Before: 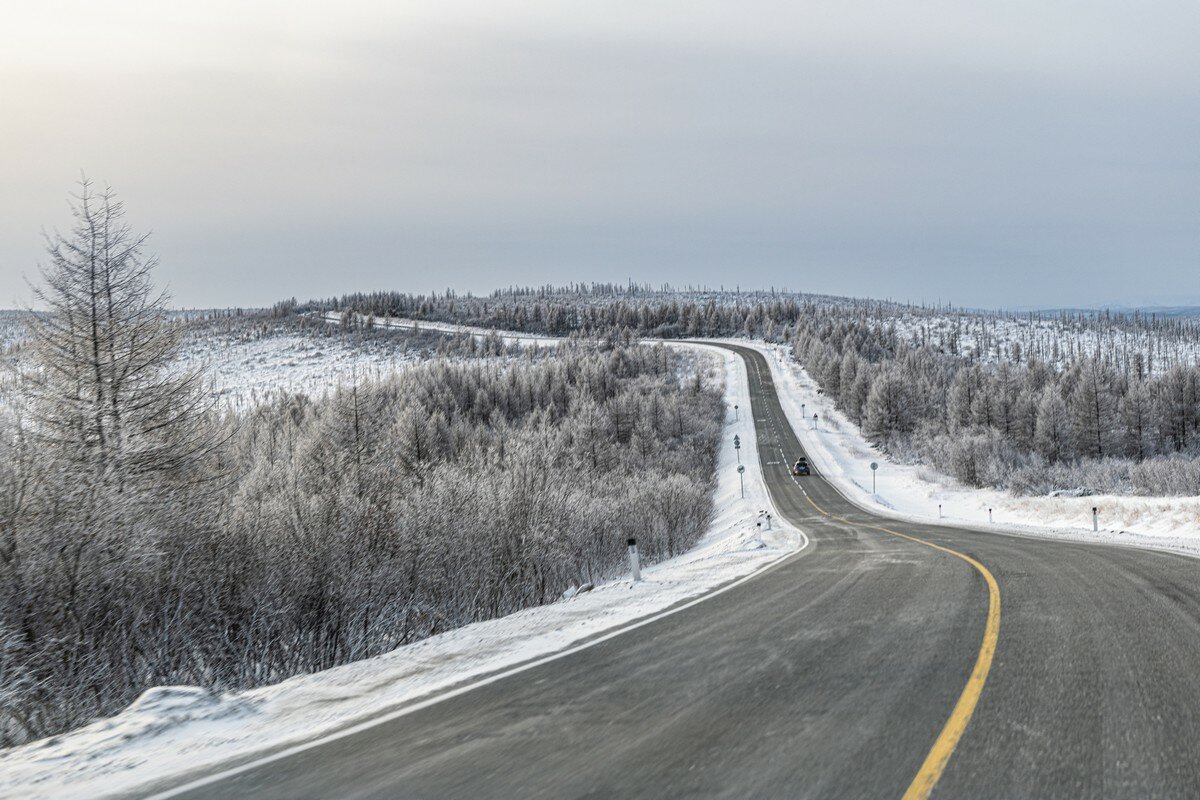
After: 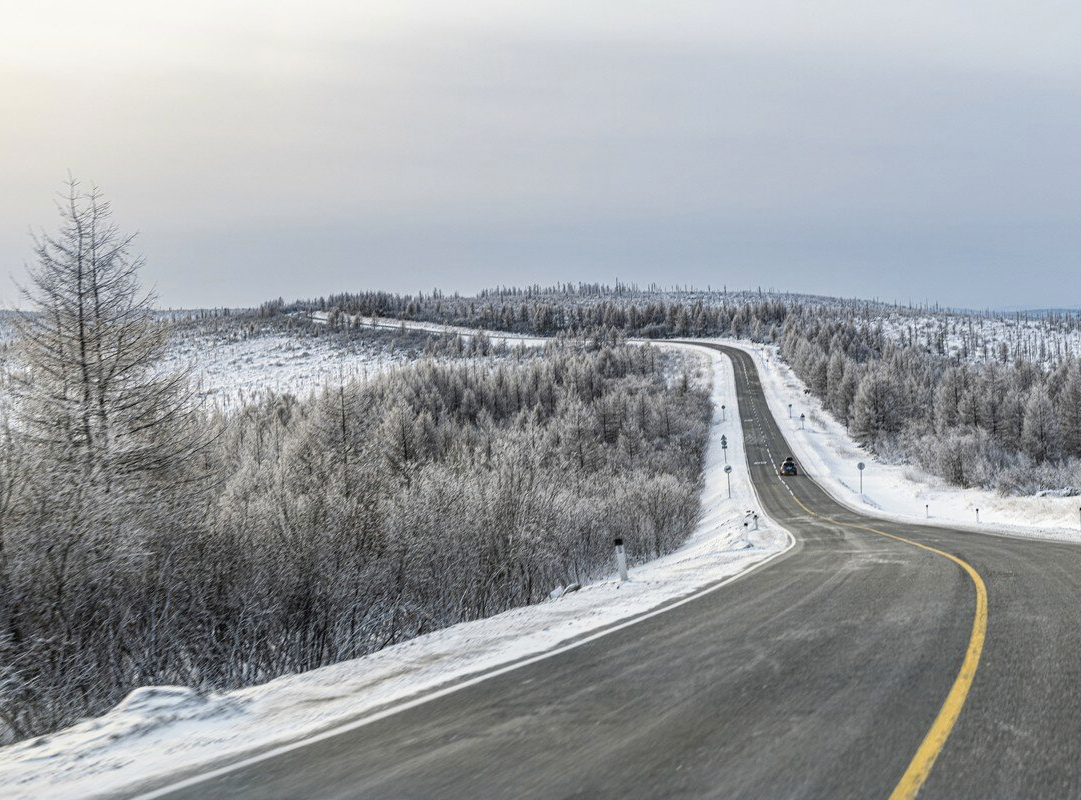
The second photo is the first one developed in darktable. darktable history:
color contrast: green-magenta contrast 0.8, blue-yellow contrast 1.1, unbound 0
contrast brightness saturation: contrast 0.07
shadows and highlights: radius 334.93, shadows 63.48, highlights 6.06, compress 87.7%, highlights color adjustment 39.73%, soften with gaussian
crop and rotate: left 1.088%, right 8.807%
